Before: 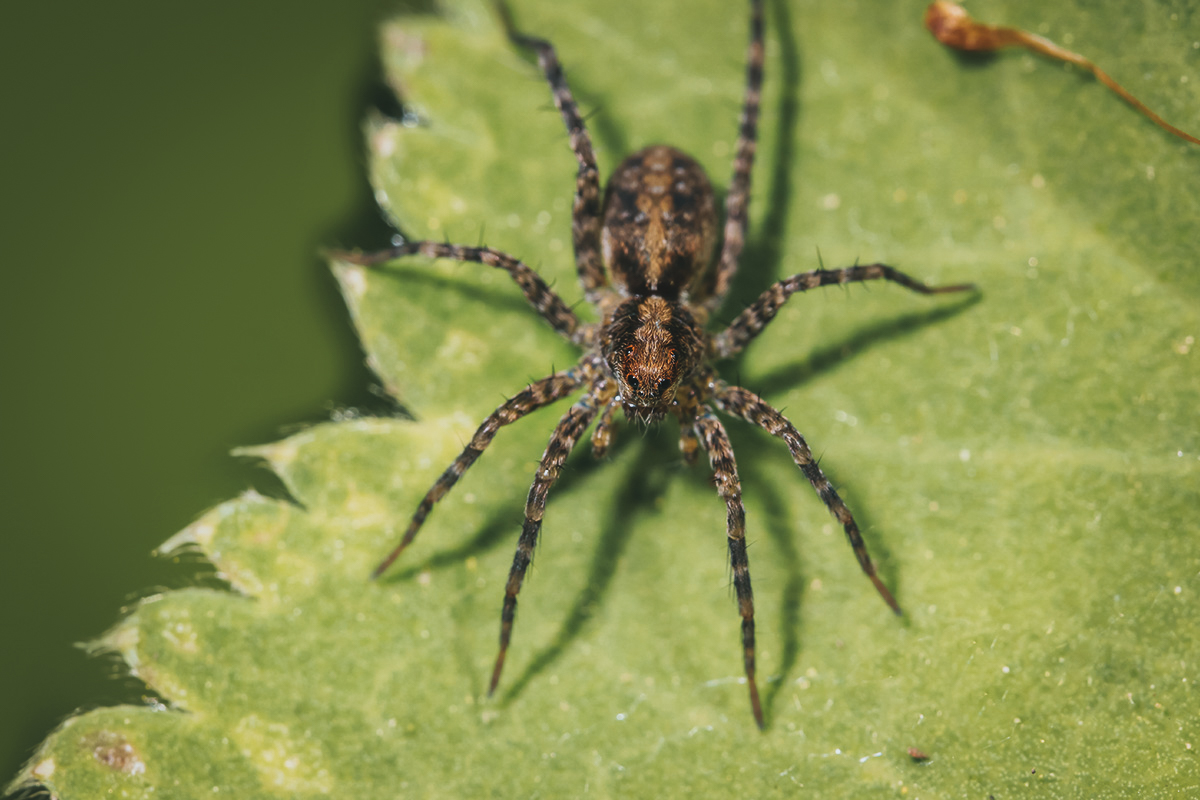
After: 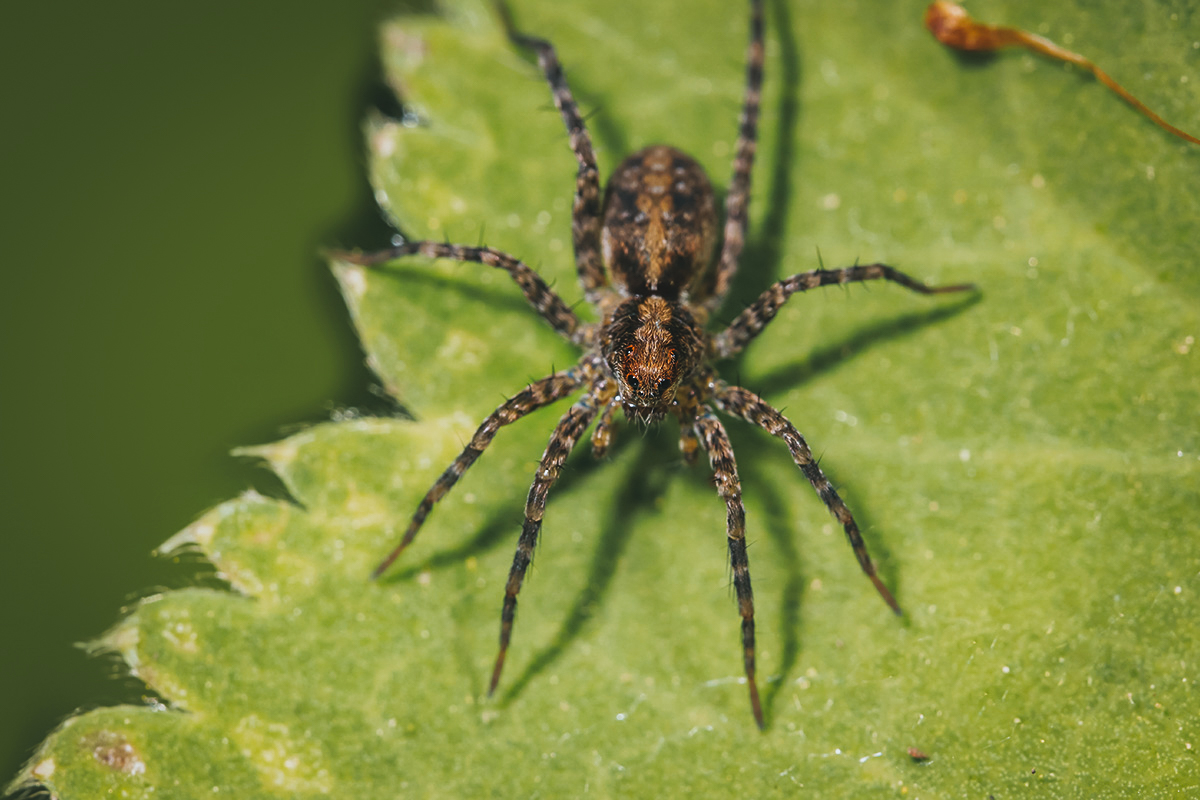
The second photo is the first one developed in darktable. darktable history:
sharpen: amount 0.2
vibrance: vibrance 95.34%
